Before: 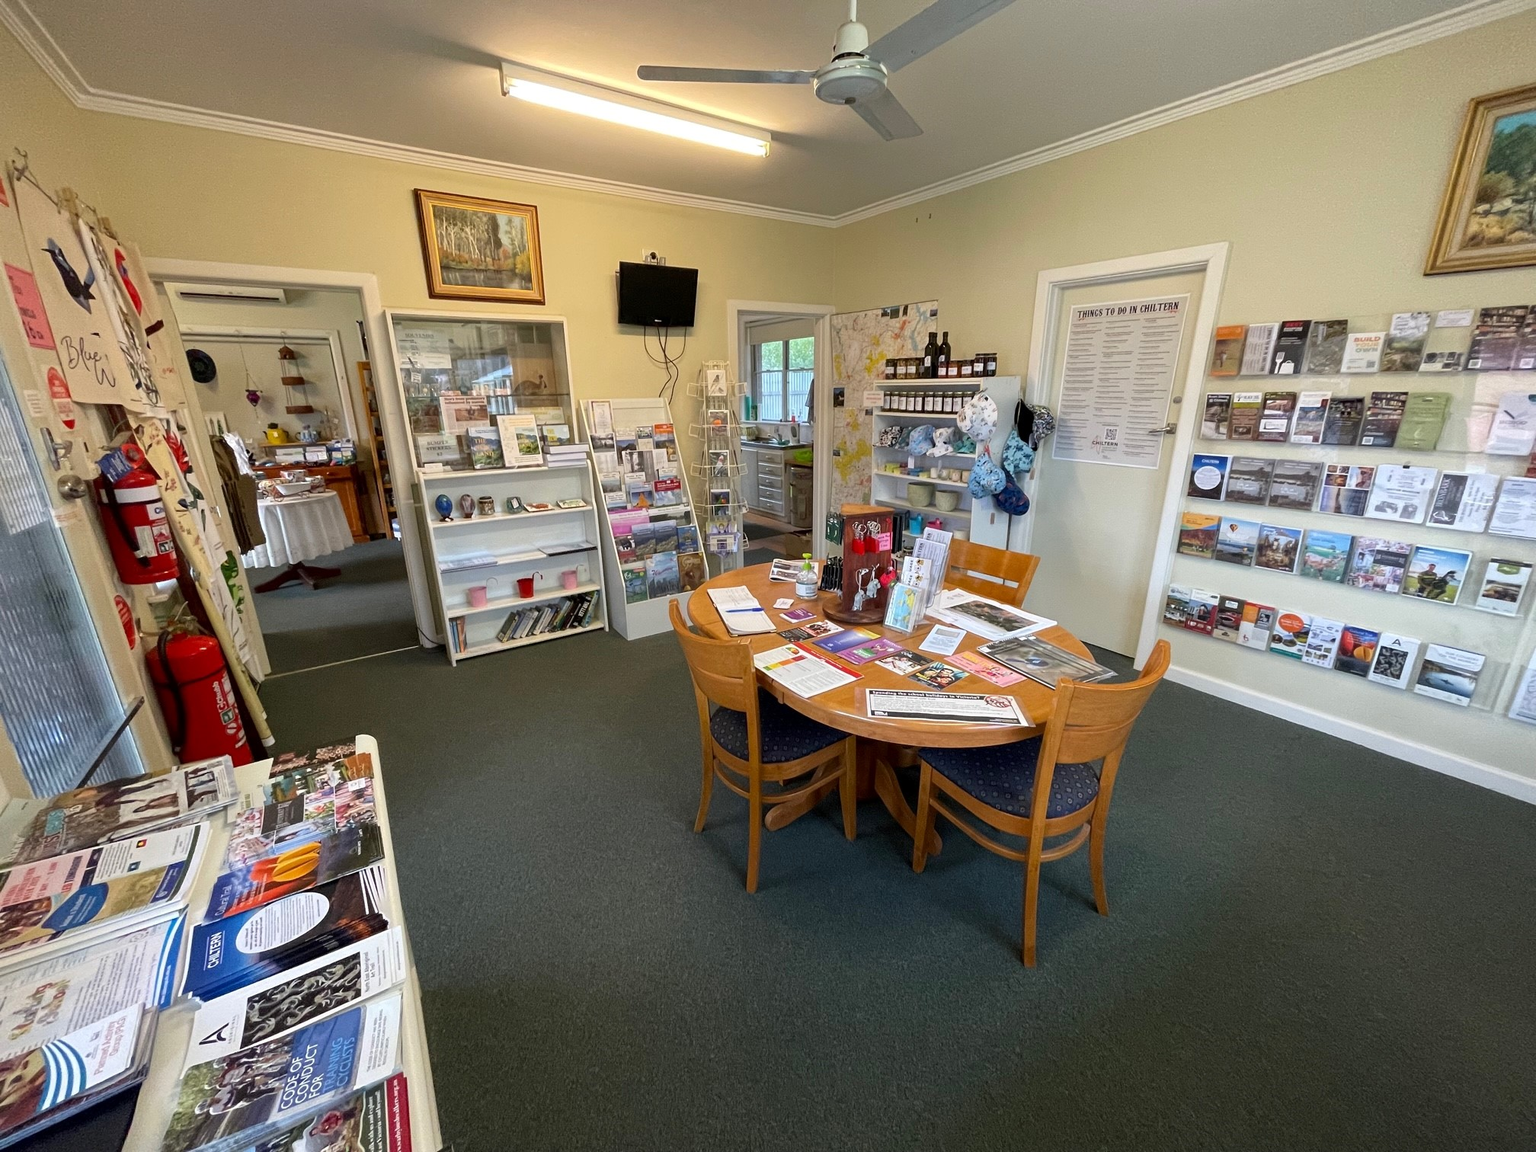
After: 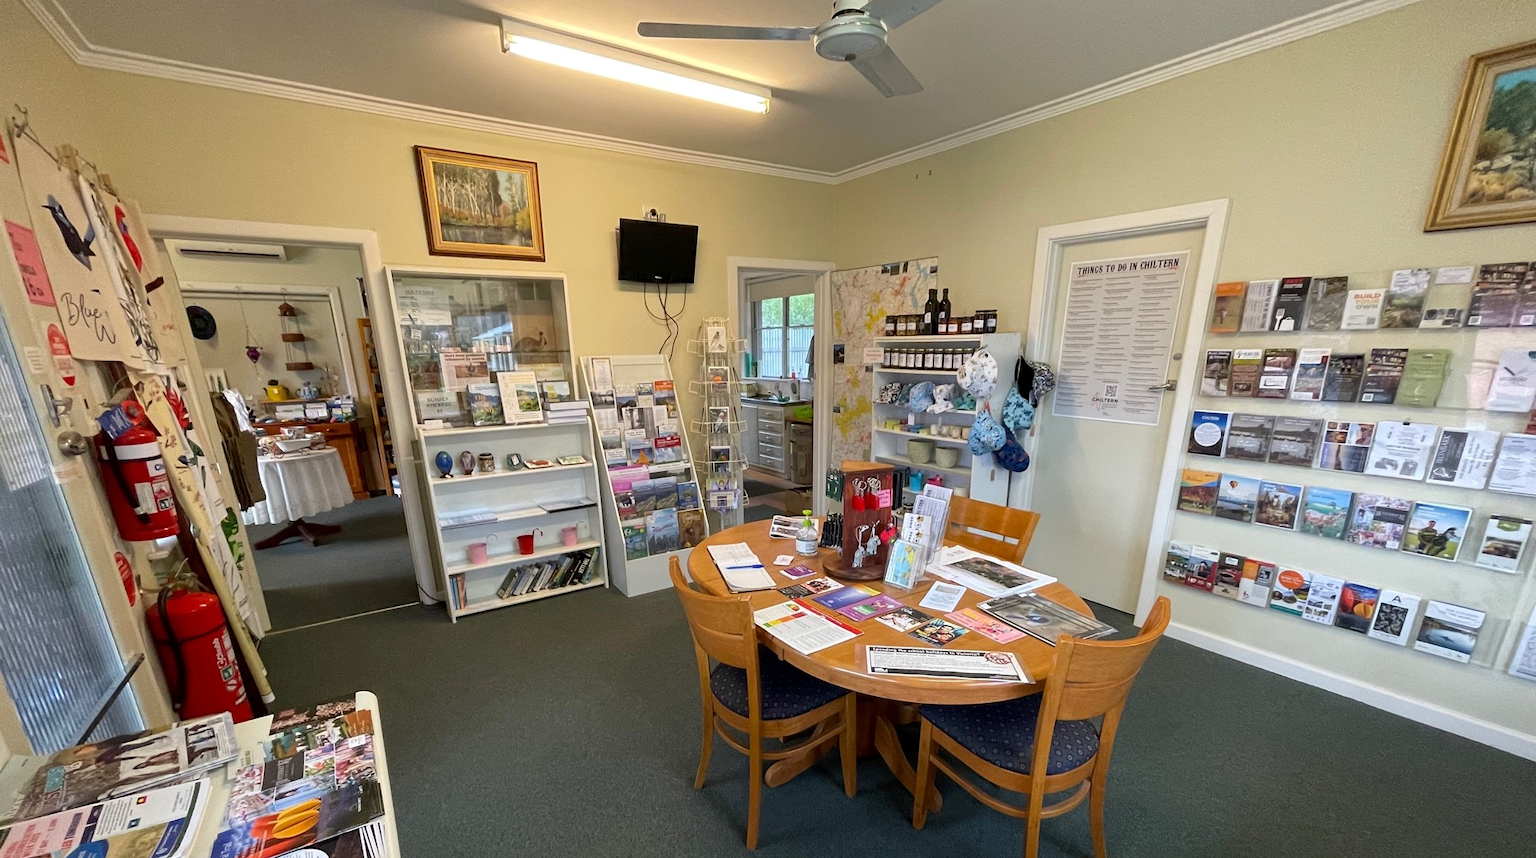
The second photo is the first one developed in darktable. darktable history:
crop: top 3.804%, bottom 21.624%
